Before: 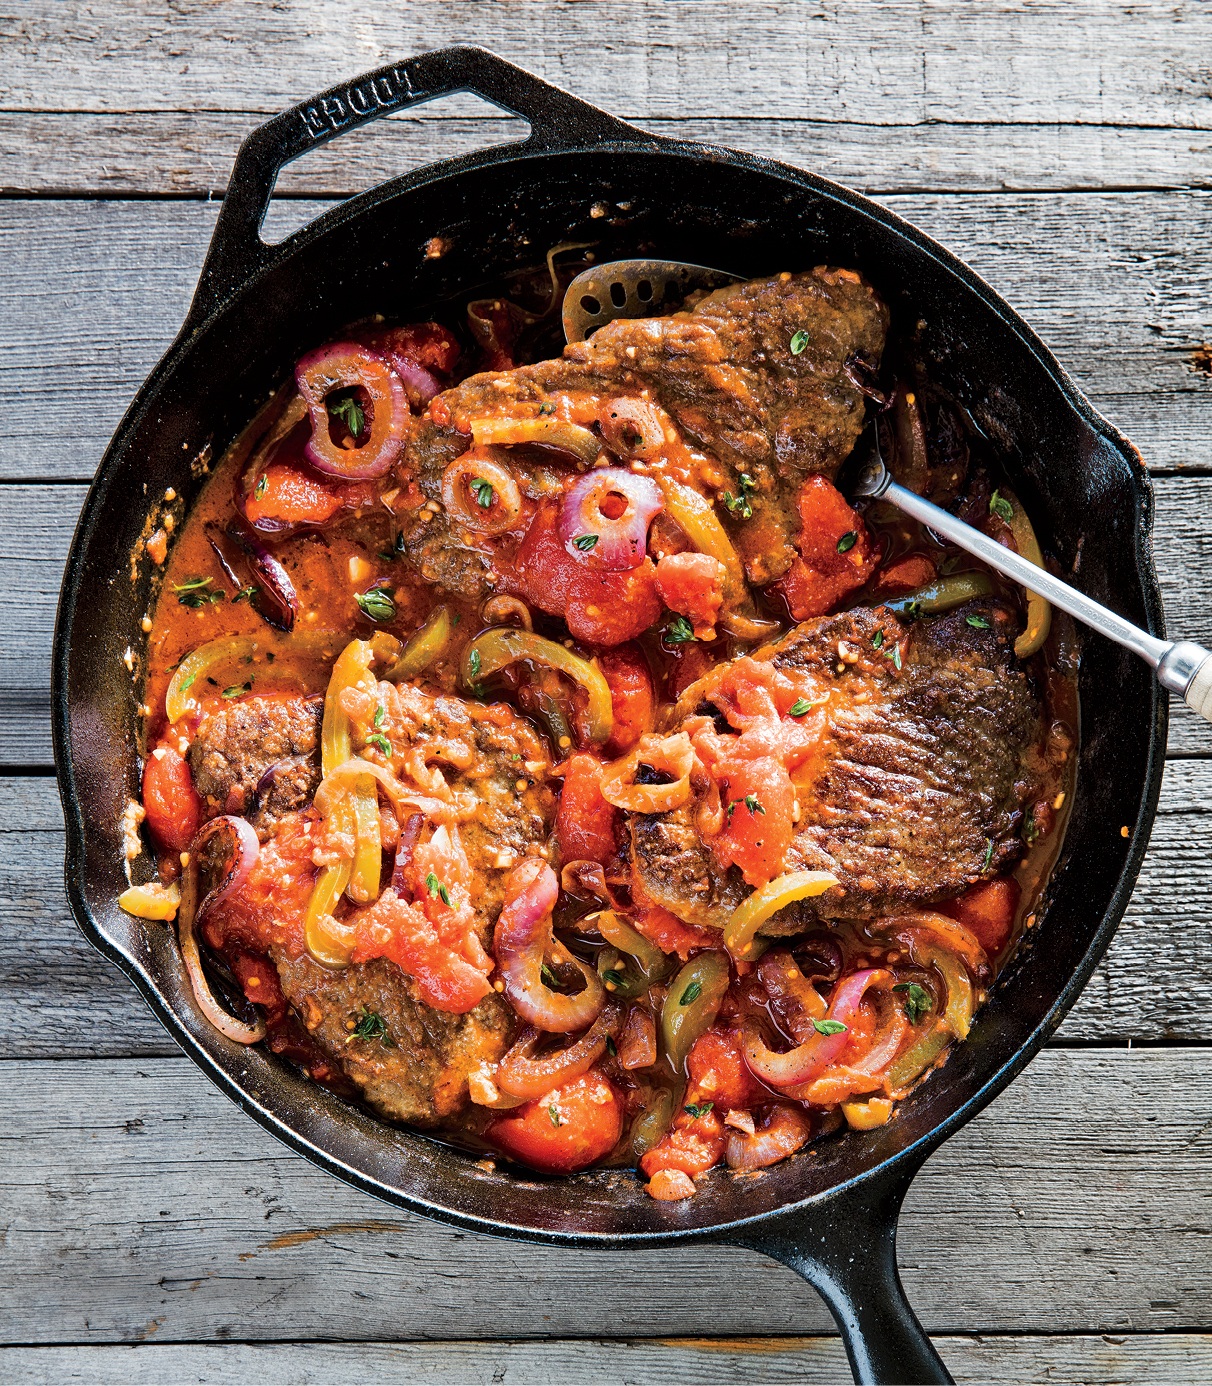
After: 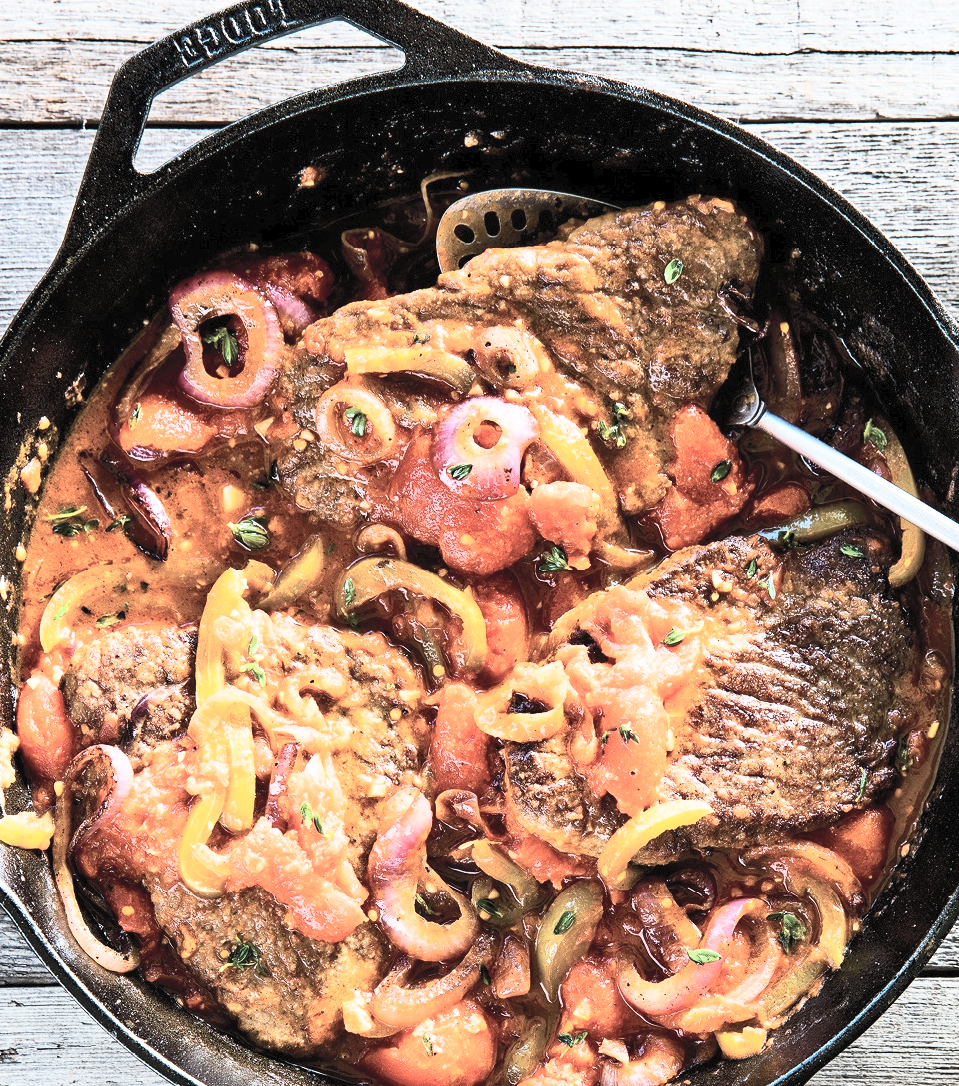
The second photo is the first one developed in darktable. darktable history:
exposure: compensate highlight preservation false
crop and rotate: left 10.479%, top 5.147%, right 10.338%, bottom 16.494%
contrast brightness saturation: contrast 0.419, brightness 0.557, saturation -0.183
